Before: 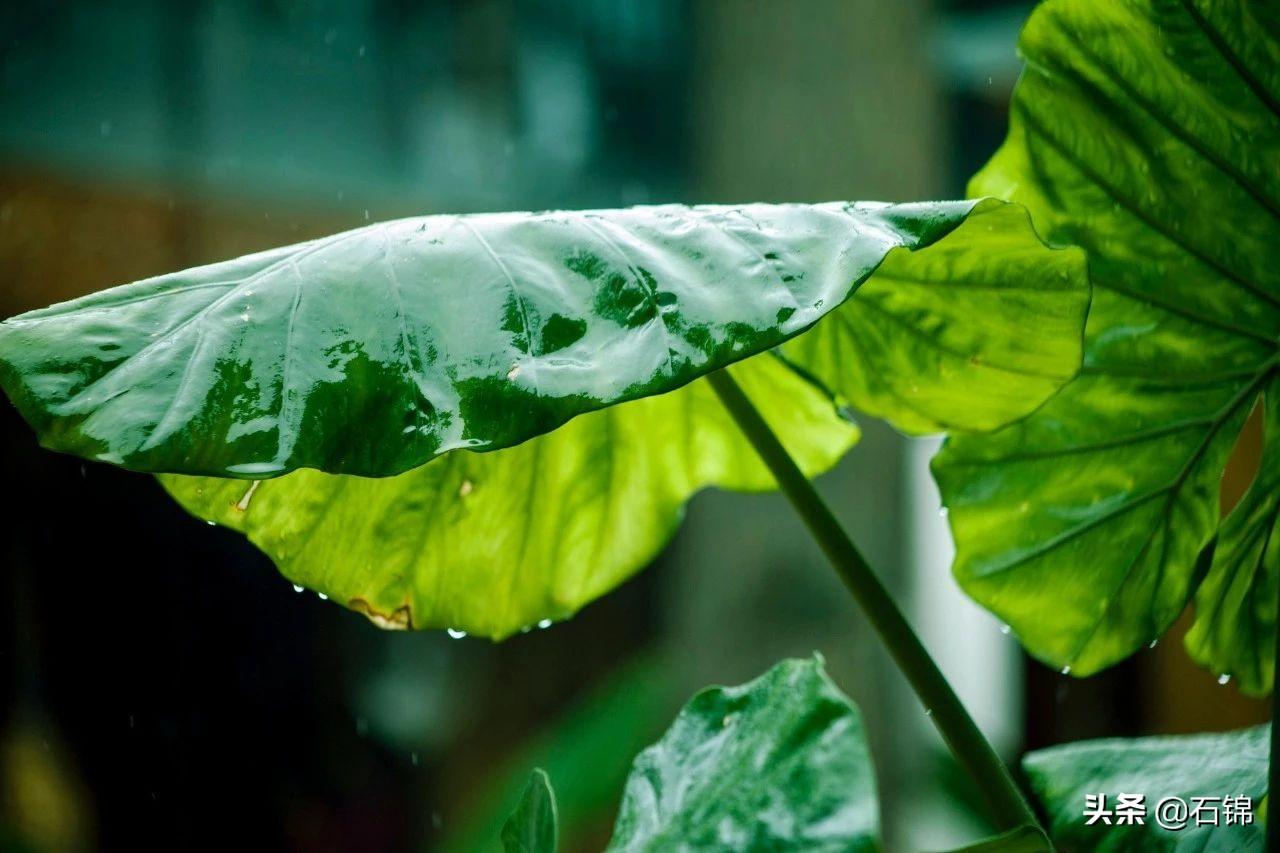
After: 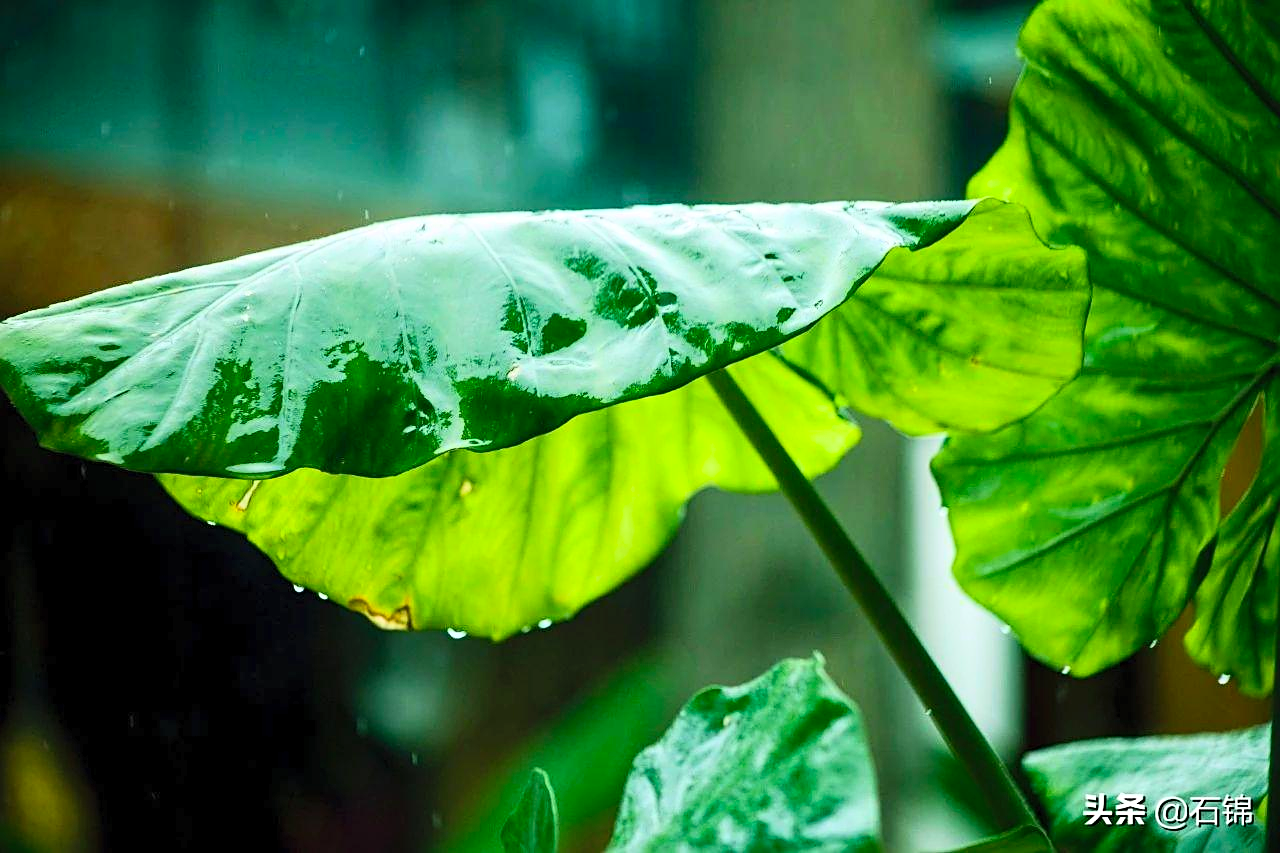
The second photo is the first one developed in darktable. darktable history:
sharpen: on, module defaults
contrast brightness saturation: contrast 0.236, brightness 0.244, saturation 0.372
